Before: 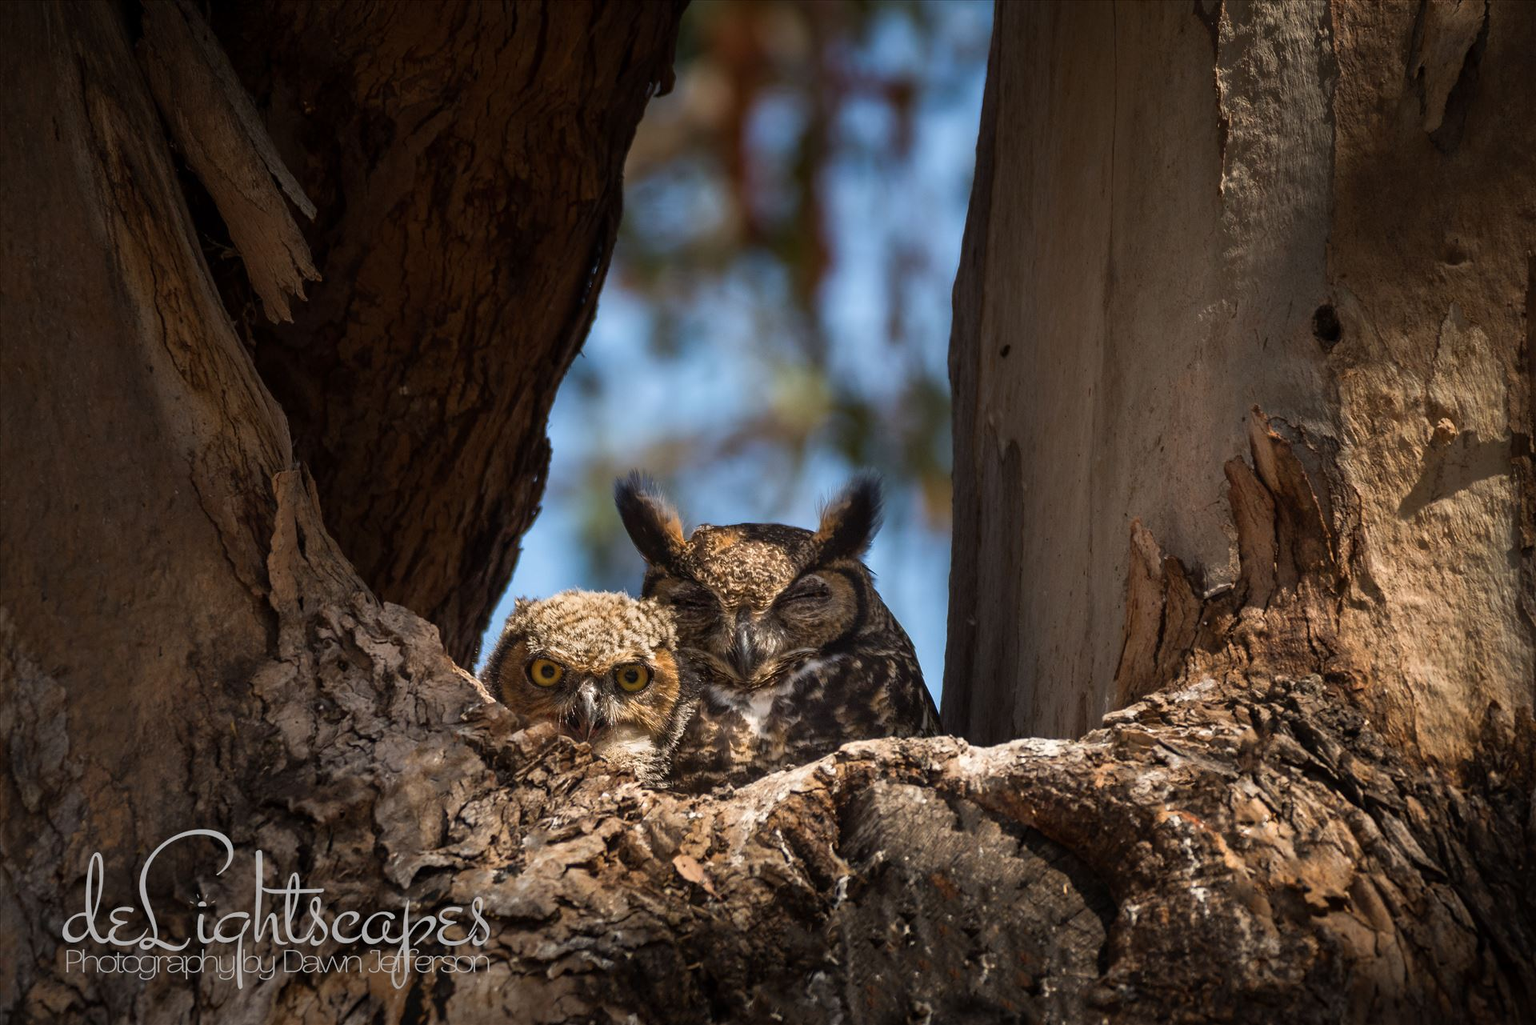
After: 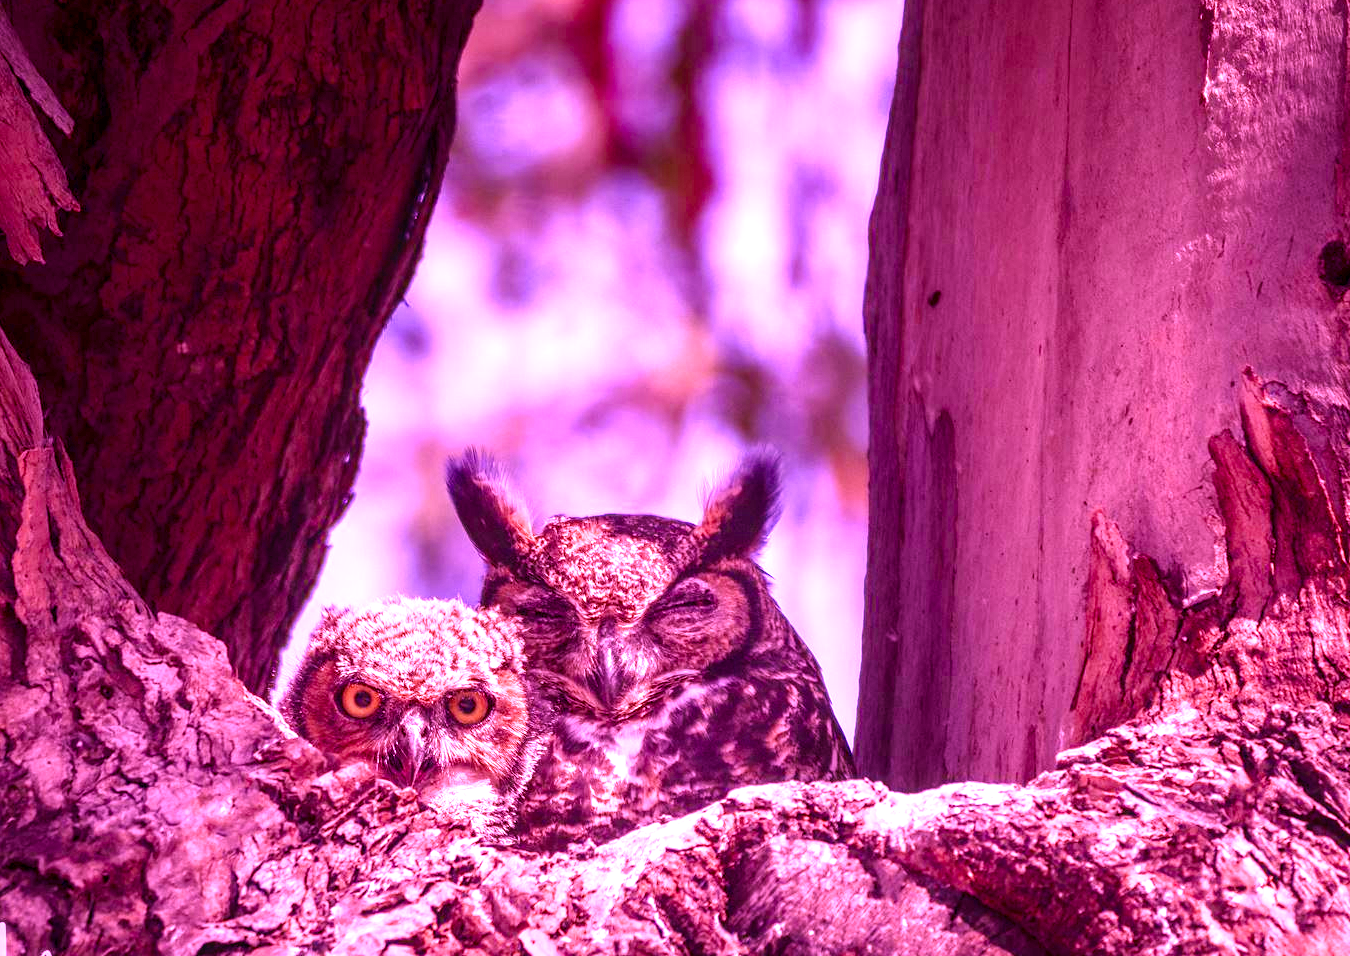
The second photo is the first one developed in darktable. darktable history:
exposure: black level correction 0, exposure 1.585 EV, compensate highlight preservation false
color calibration: illuminant custom, x 0.261, y 0.52, temperature 7039.88 K, gamut compression 1.72
color balance rgb: shadows lift › chroma 0.786%, shadows lift › hue 114.79°, perceptual saturation grading › global saturation 19.897%, perceptual saturation grading › highlights -25.013%, perceptual saturation grading › shadows 49.486%
local contrast: on, module defaults
crop and rotate: left 16.793%, top 10.936%, right 12.889%, bottom 14.382%
